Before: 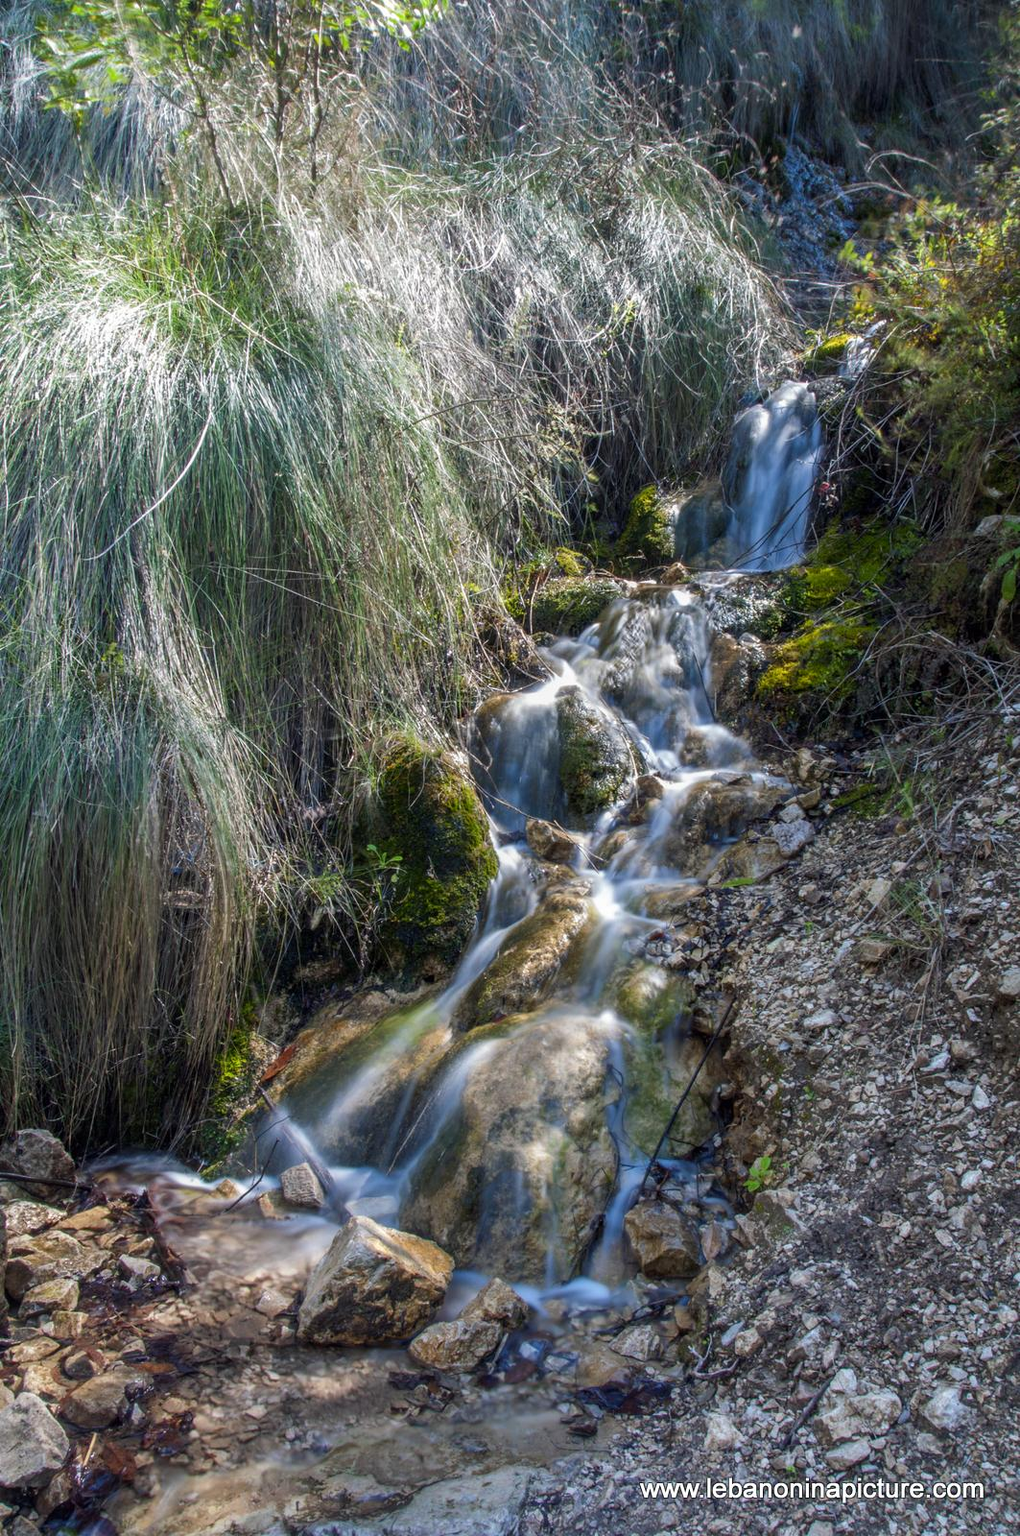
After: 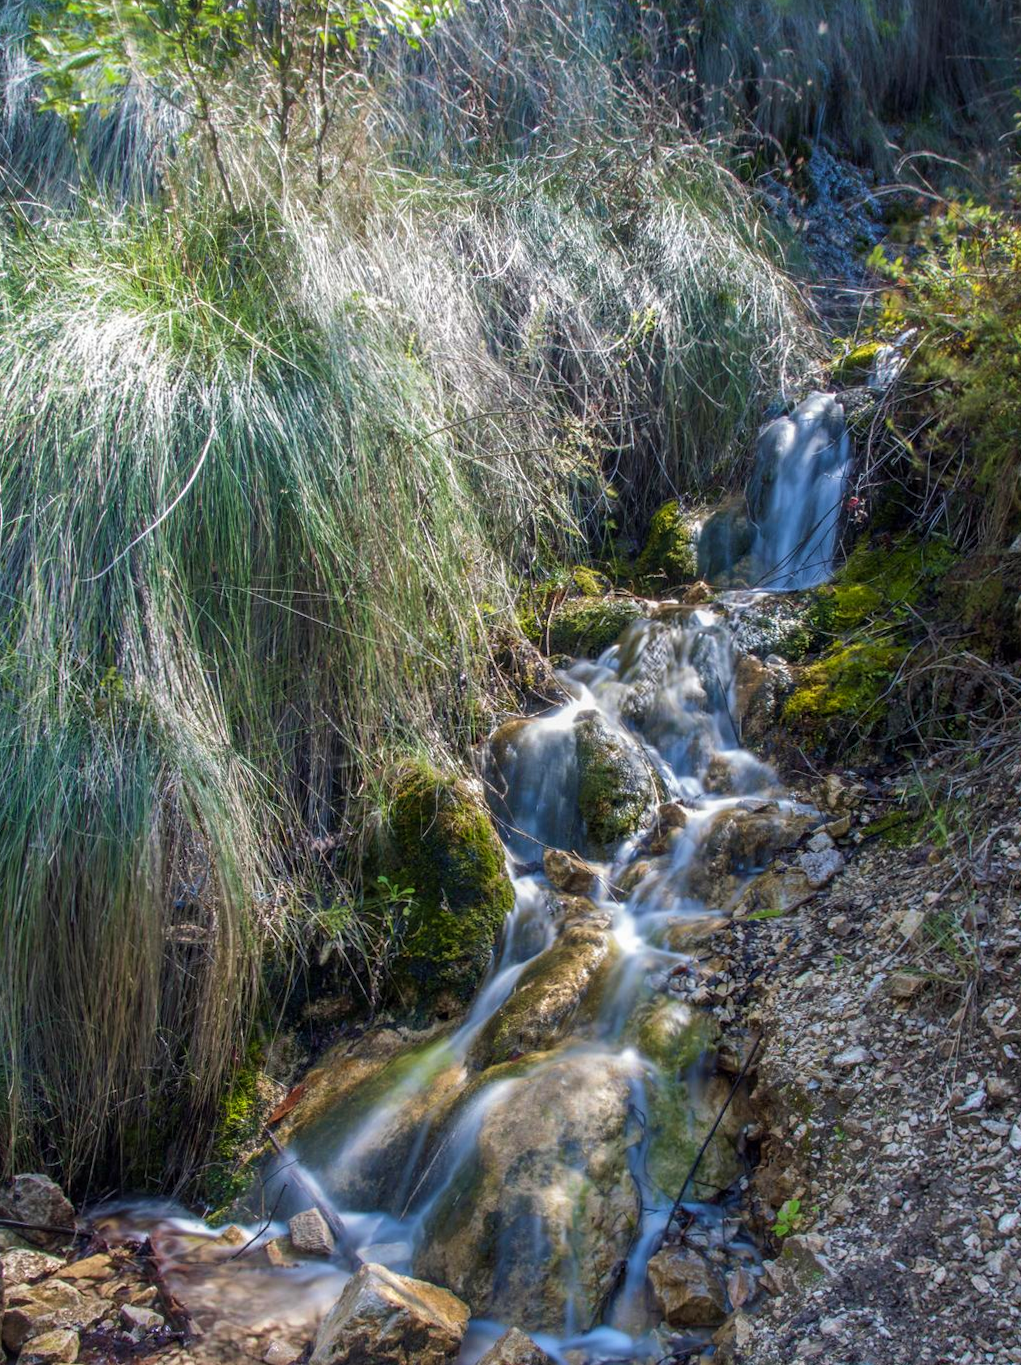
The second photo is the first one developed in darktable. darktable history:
crop and rotate: angle 0.2°, left 0.275%, right 3.127%, bottom 14.18%
velvia: on, module defaults
